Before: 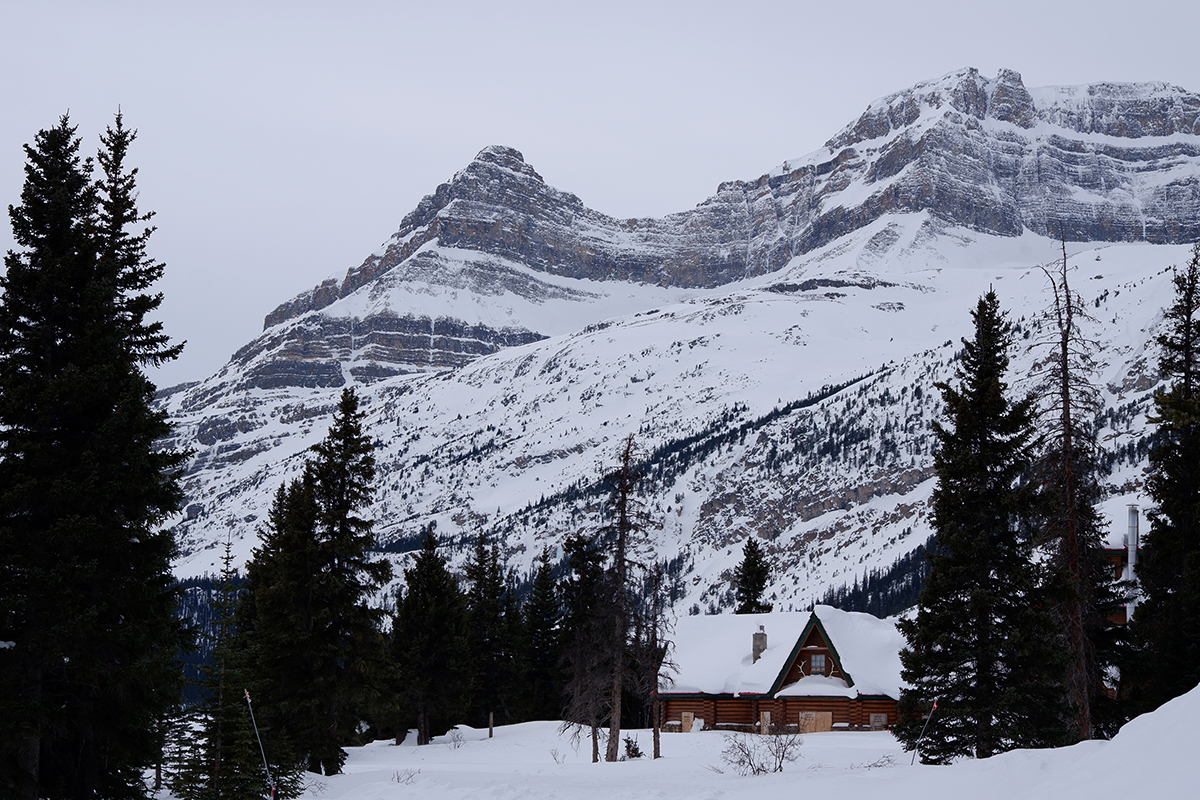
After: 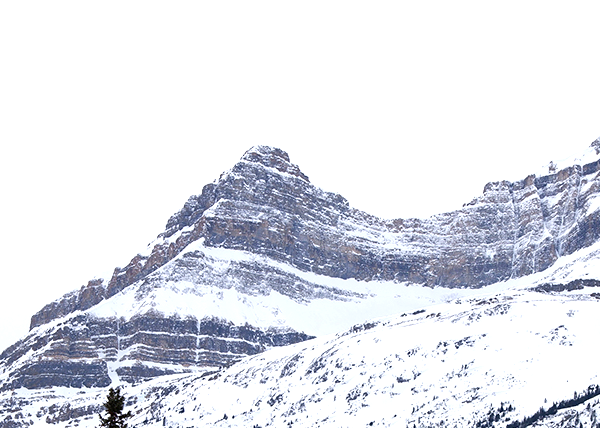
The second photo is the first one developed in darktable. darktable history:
crop: left 19.556%, right 30.401%, bottom 46.458%
exposure: black level correction 0.001, exposure 0.955 EV, compensate exposure bias true, compensate highlight preservation false
